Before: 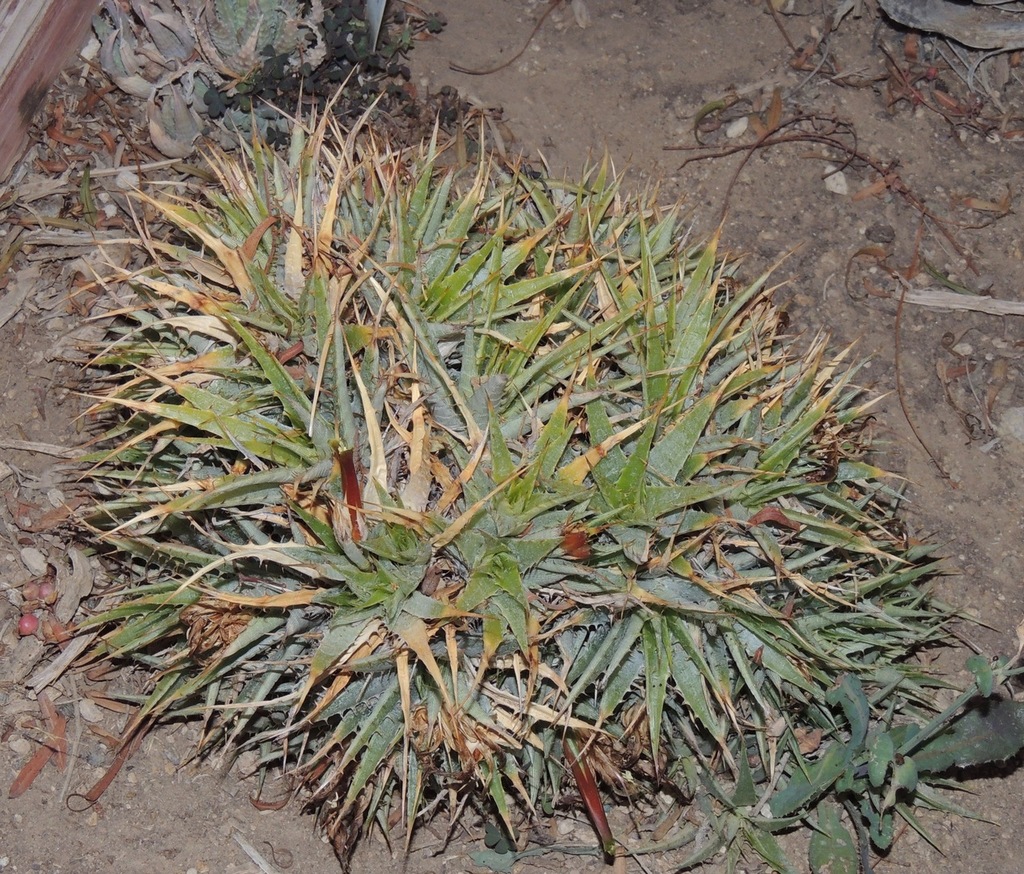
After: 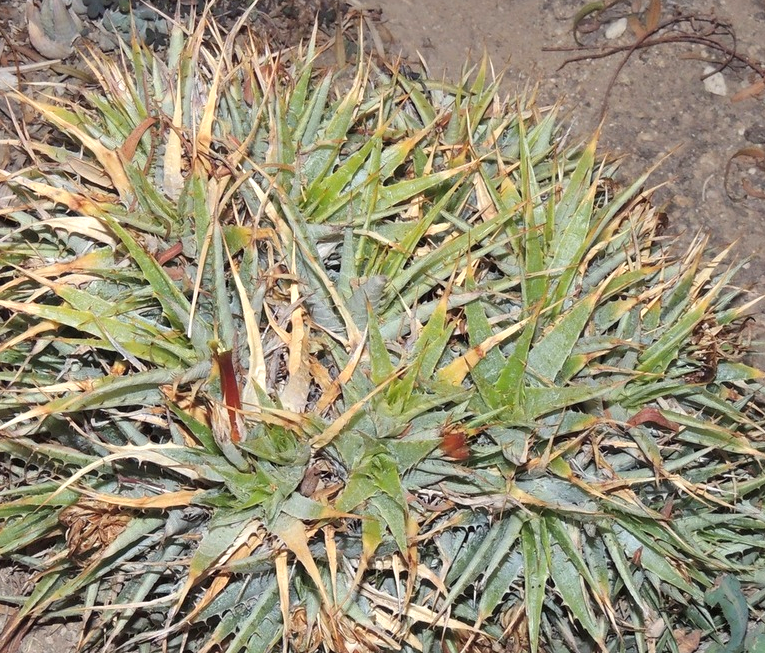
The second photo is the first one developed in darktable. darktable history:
crop and rotate: left 11.831%, top 11.346%, right 13.429%, bottom 13.899%
exposure: exposure 0.6 EV, compensate highlight preservation false
